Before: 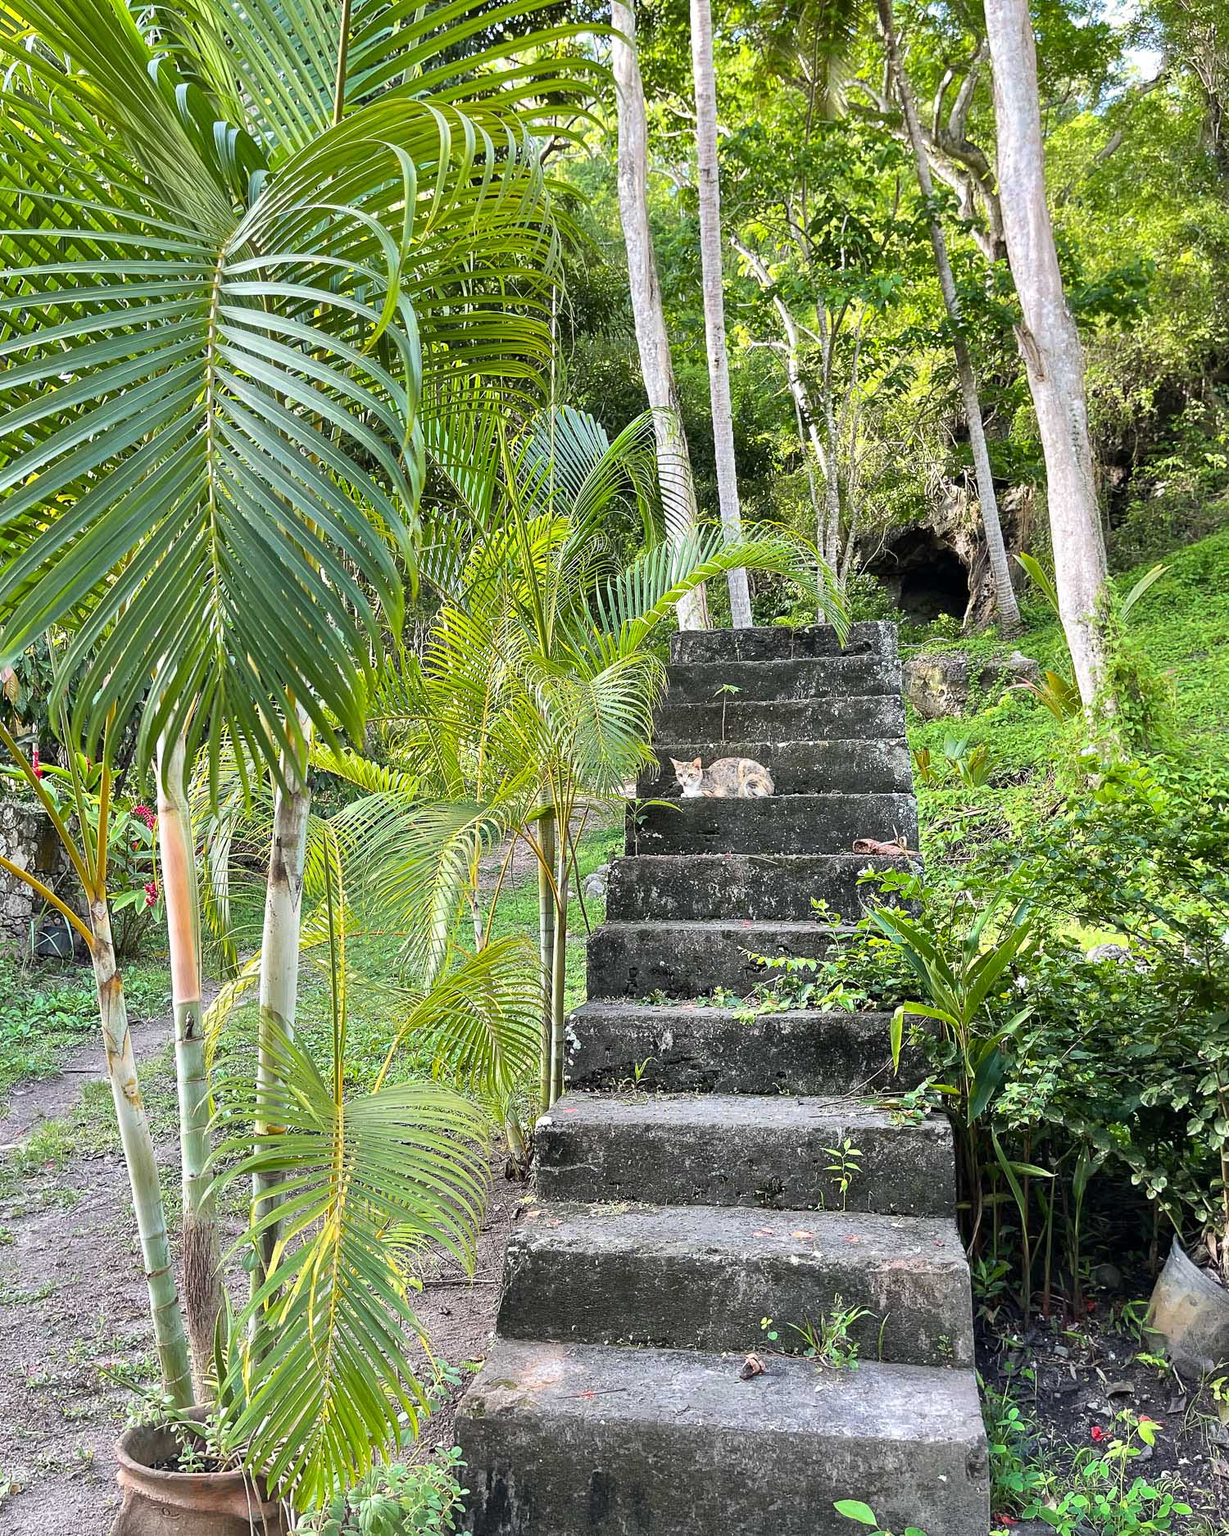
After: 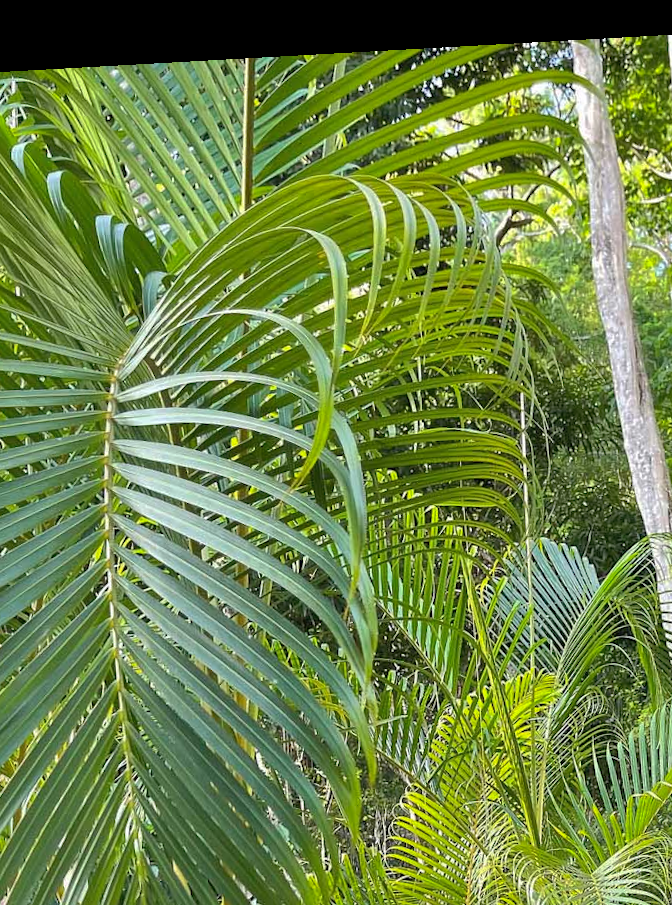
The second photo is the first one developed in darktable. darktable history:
shadows and highlights: on, module defaults
crop and rotate: left 10.817%, top 0.062%, right 47.194%, bottom 53.626%
rotate and perspective: rotation -3.18°, automatic cropping off
